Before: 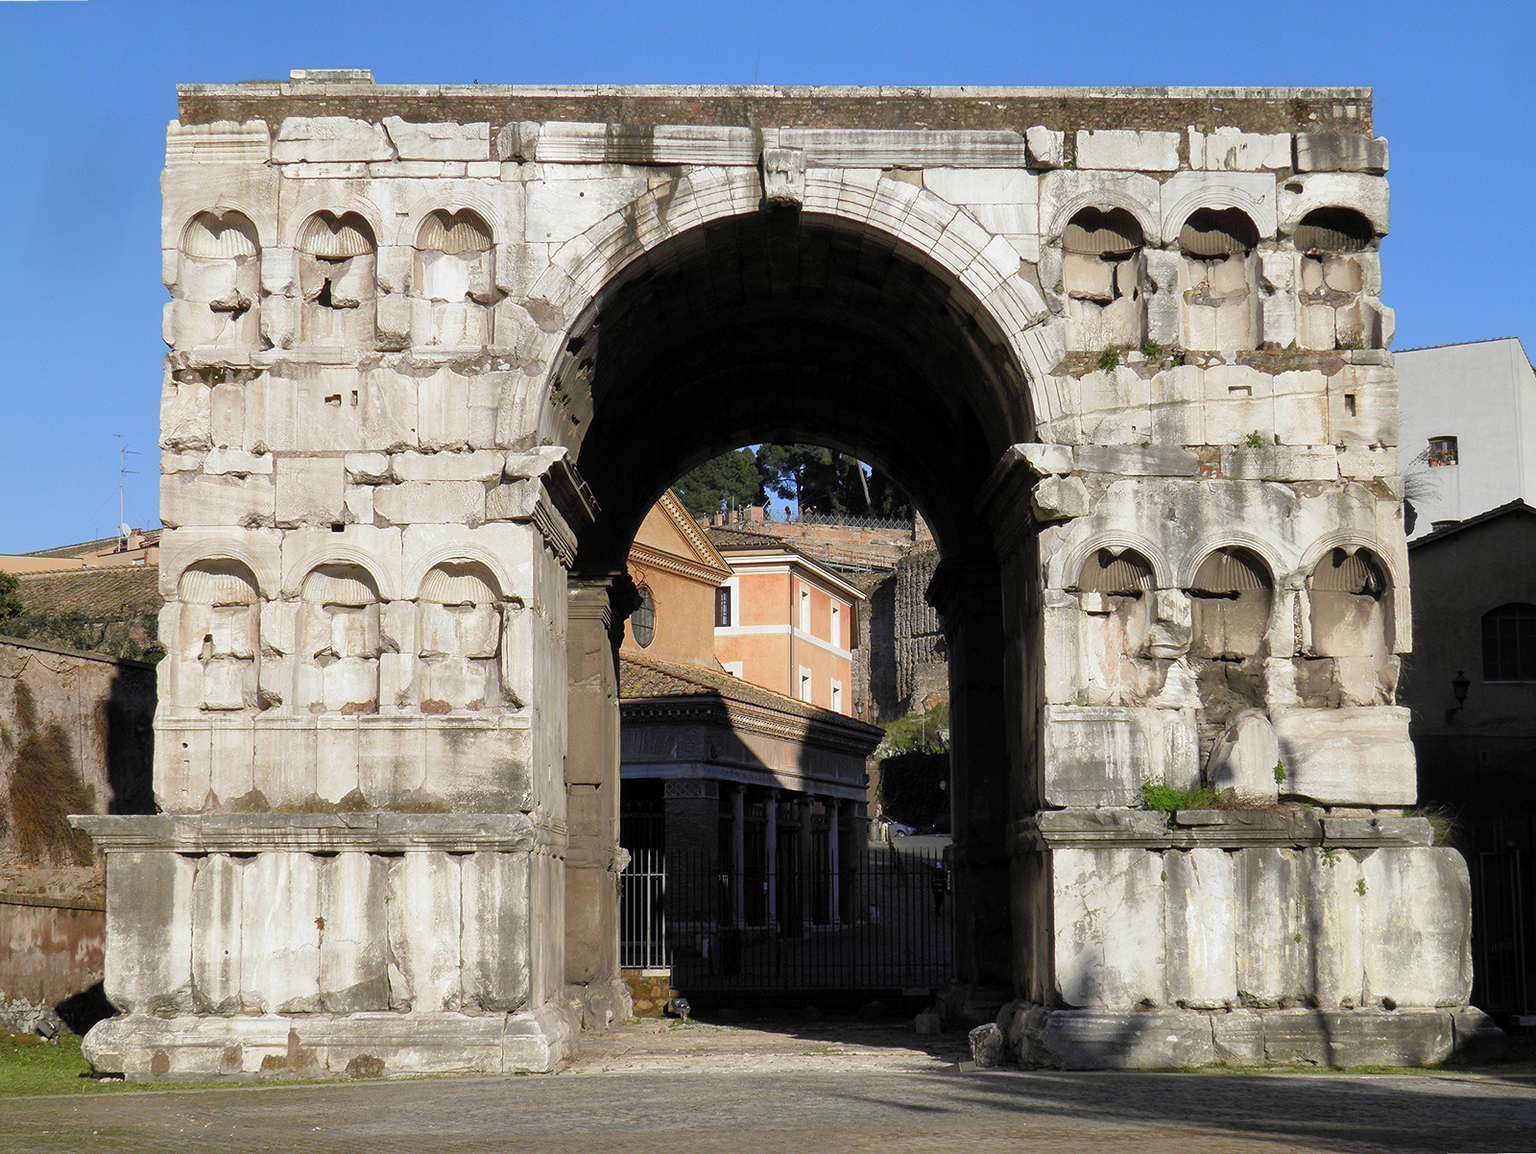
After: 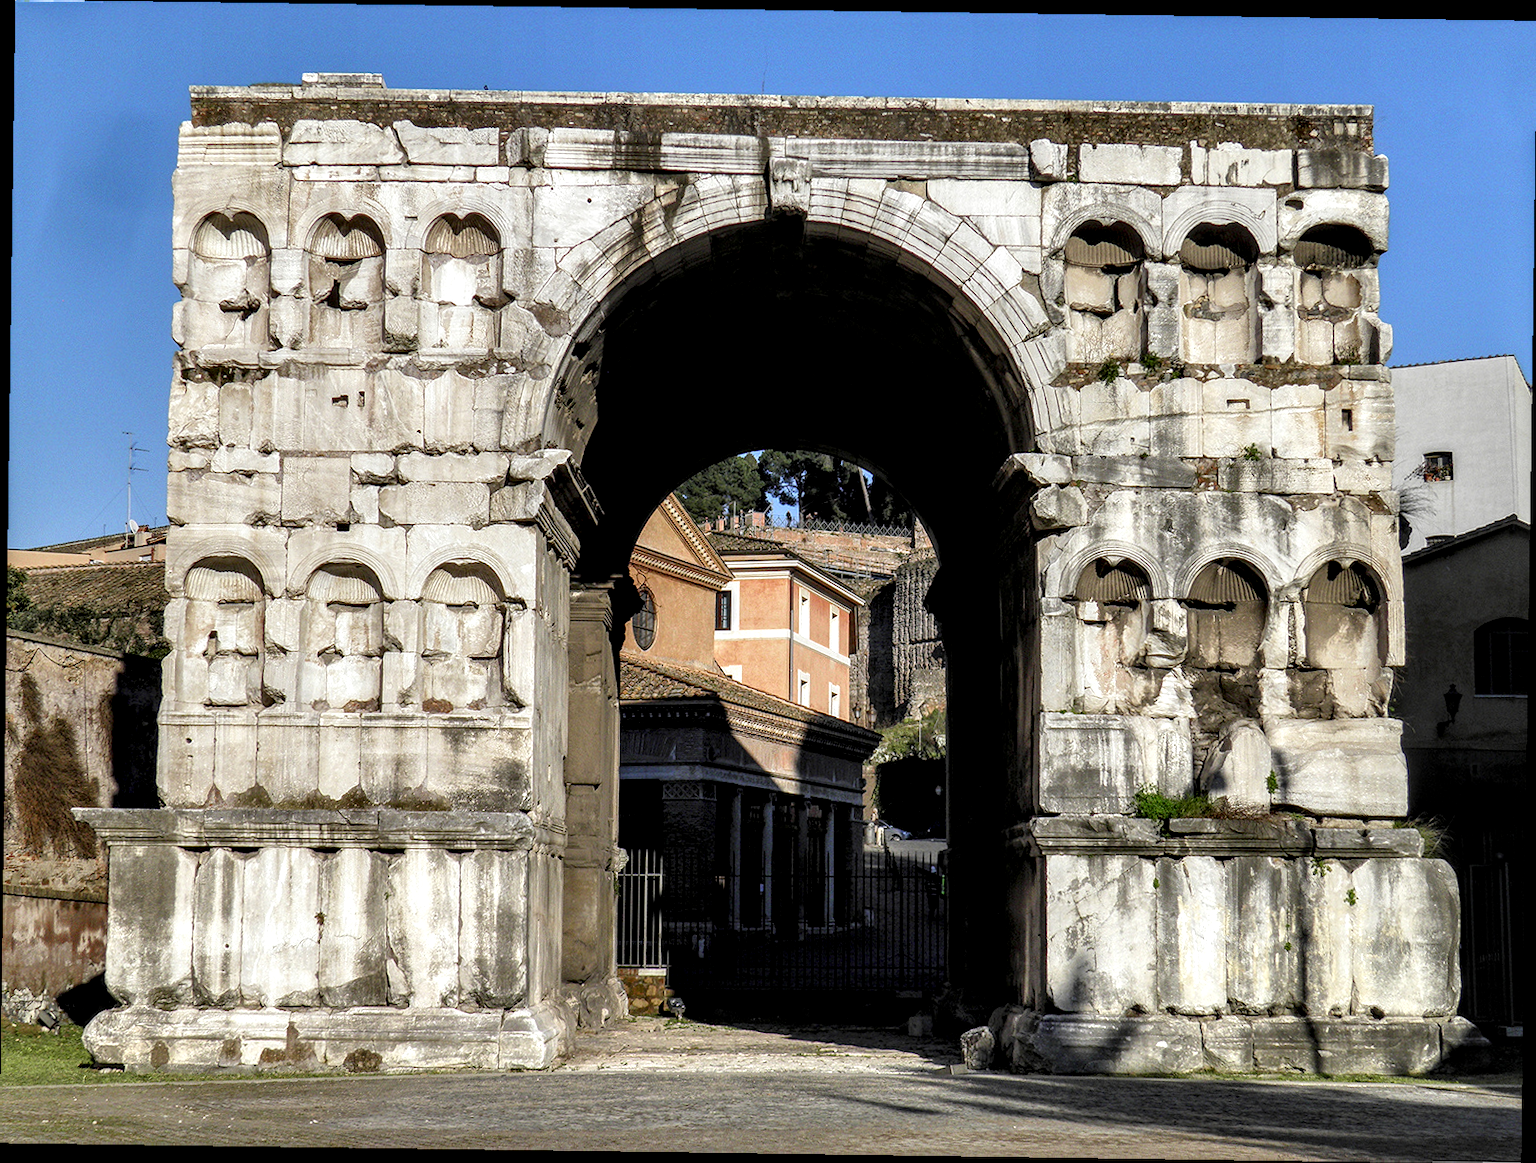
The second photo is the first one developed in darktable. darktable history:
rotate and perspective: rotation 0.8°, automatic cropping off
local contrast: highlights 19%, detail 186%
tone equalizer: on, module defaults
